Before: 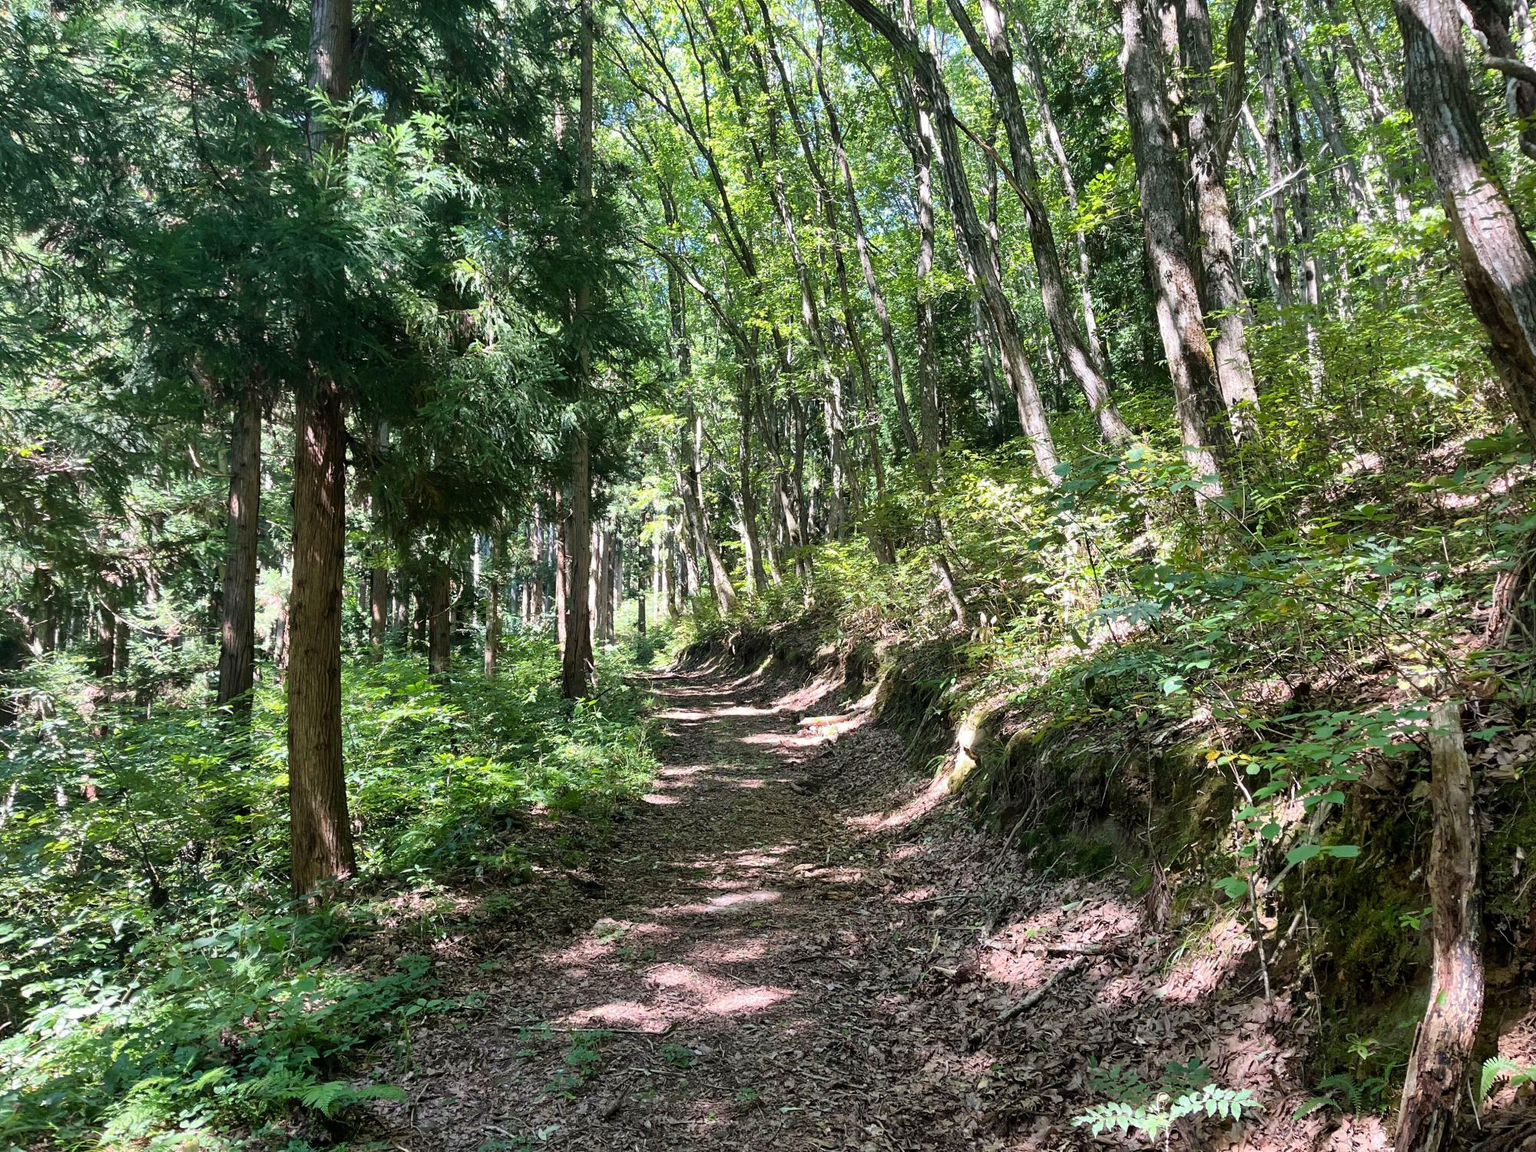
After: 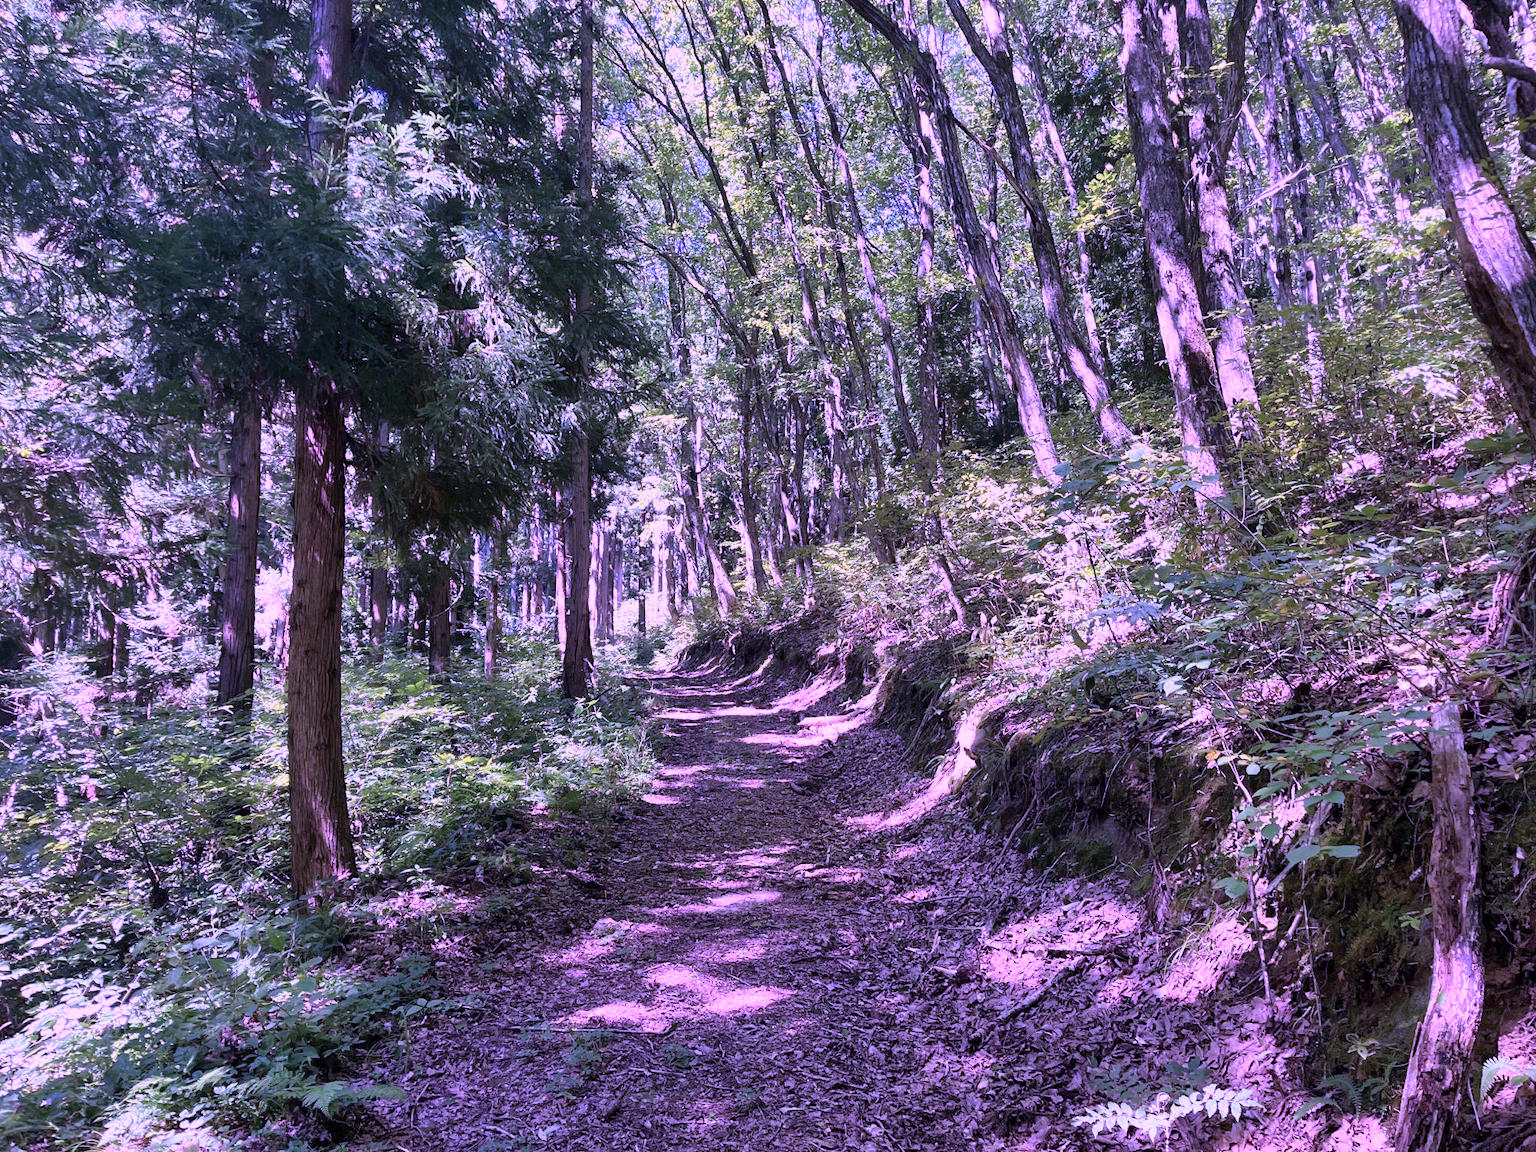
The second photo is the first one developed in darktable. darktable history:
color calibration: illuminant custom, x 0.379, y 0.481, temperature 4445.14 K
